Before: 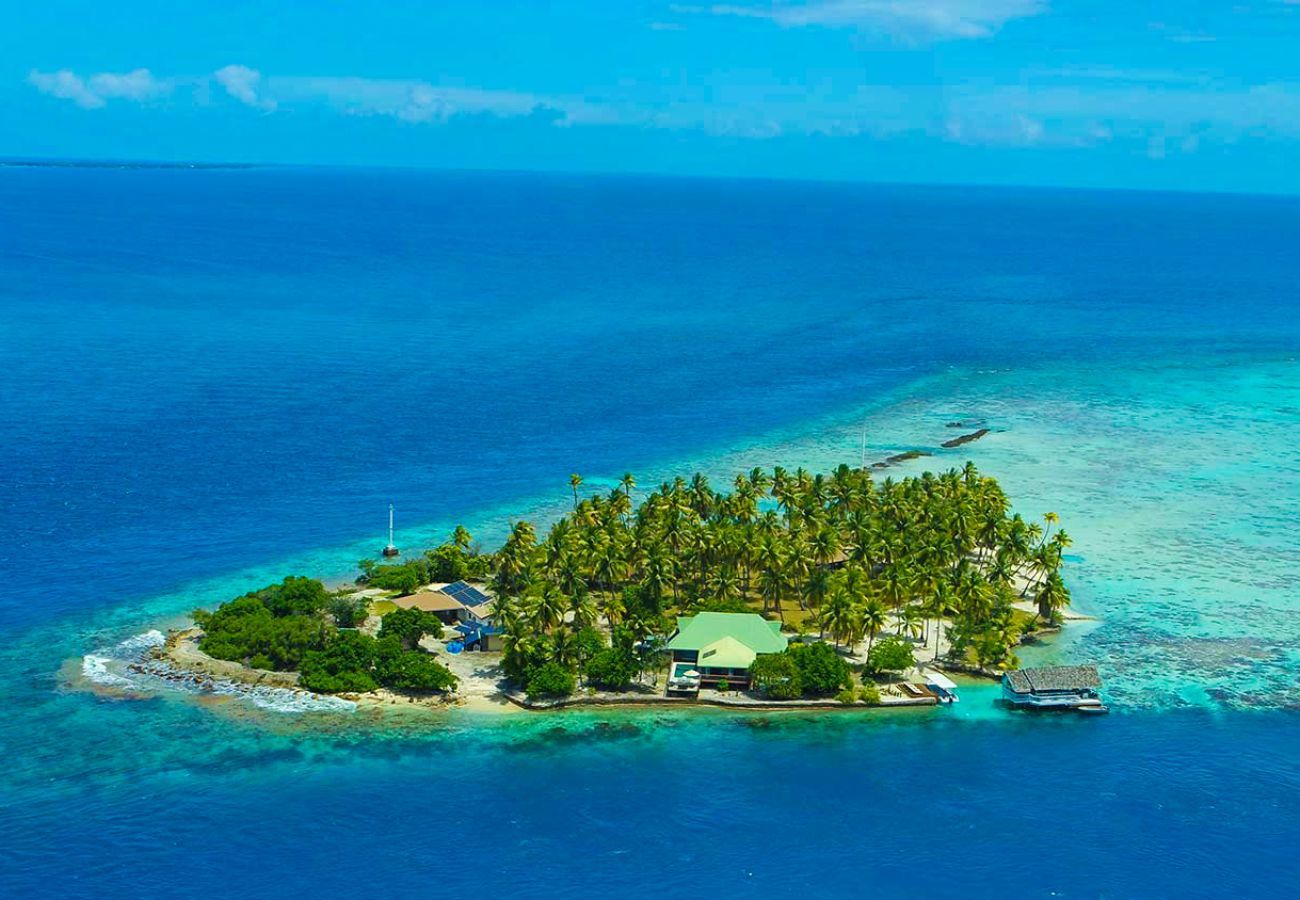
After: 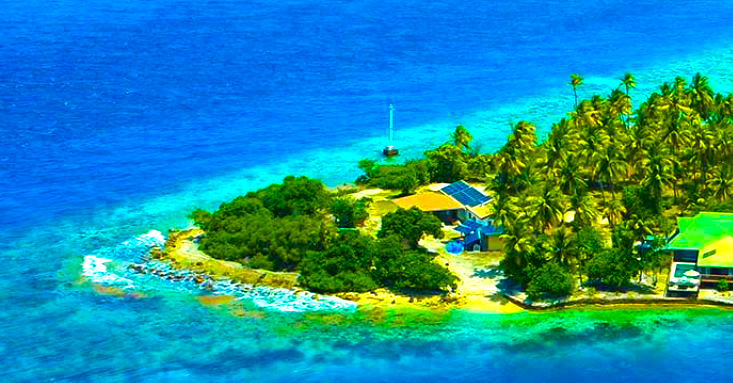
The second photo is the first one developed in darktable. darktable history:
color balance rgb: linear chroma grading › global chroma 42%, perceptual saturation grading › global saturation 42%, perceptual brilliance grading › global brilliance 25%, global vibrance 33%
crop: top 44.483%, right 43.593%, bottom 12.892%
velvia: on, module defaults
